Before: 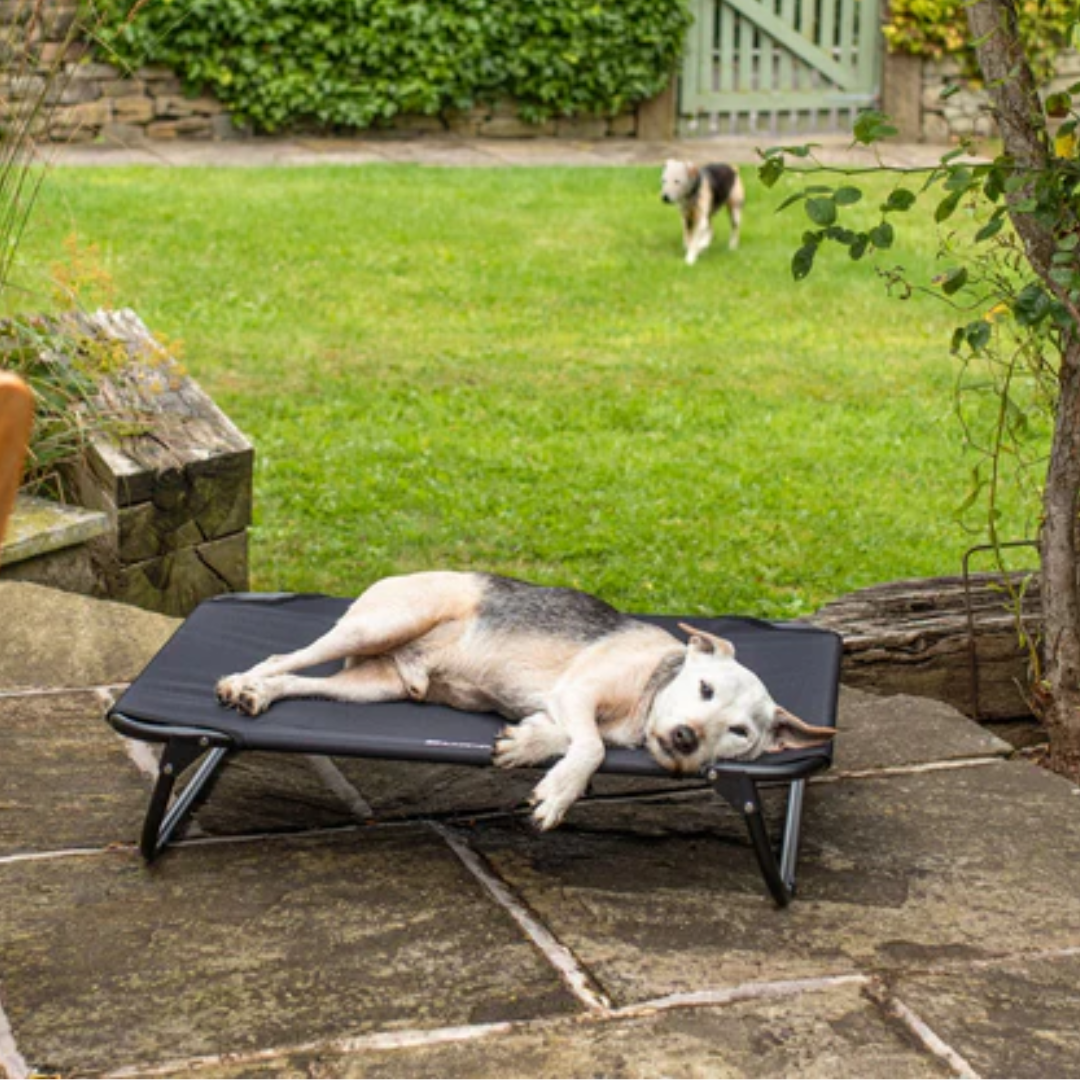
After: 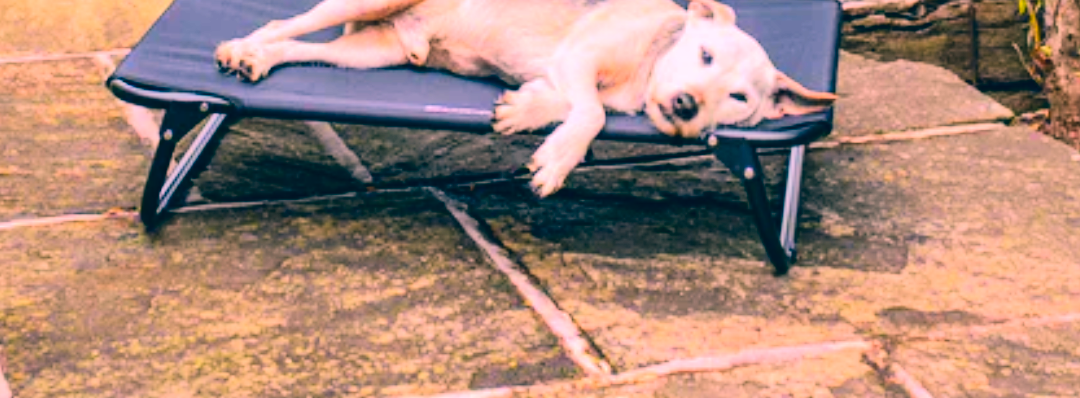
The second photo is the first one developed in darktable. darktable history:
crop and rotate: top 58.81%, bottom 4.333%
tone equalizer: -7 EV 0.154 EV, -6 EV 0.614 EV, -5 EV 1.12 EV, -4 EV 1.34 EV, -3 EV 1.18 EV, -2 EV 0.6 EV, -1 EV 0.165 EV, edges refinement/feathering 500, mask exposure compensation -1.57 EV, preserve details no
color correction: highlights a* 17.28, highlights b* 0.259, shadows a* -15.19, shadows b* -14.5, saturation 1.51
